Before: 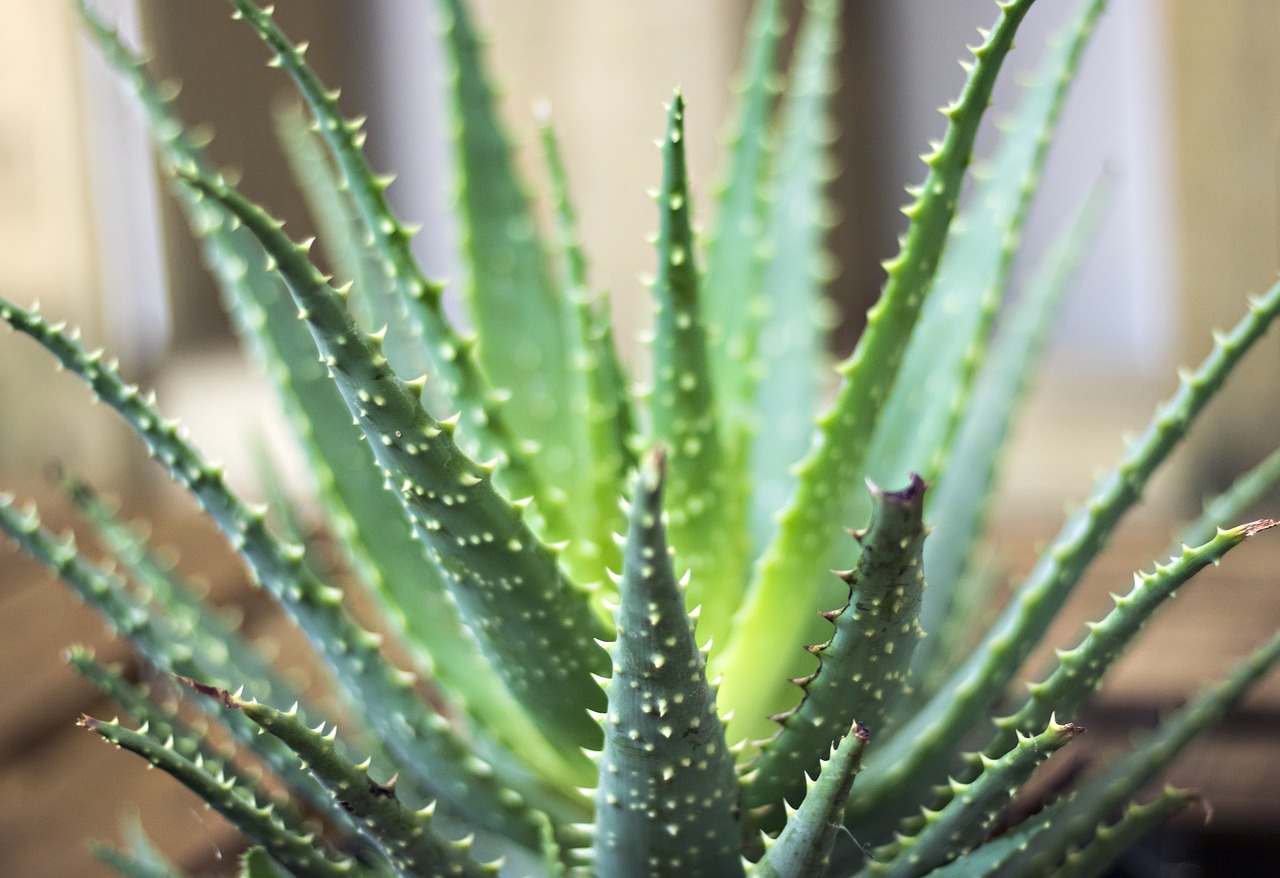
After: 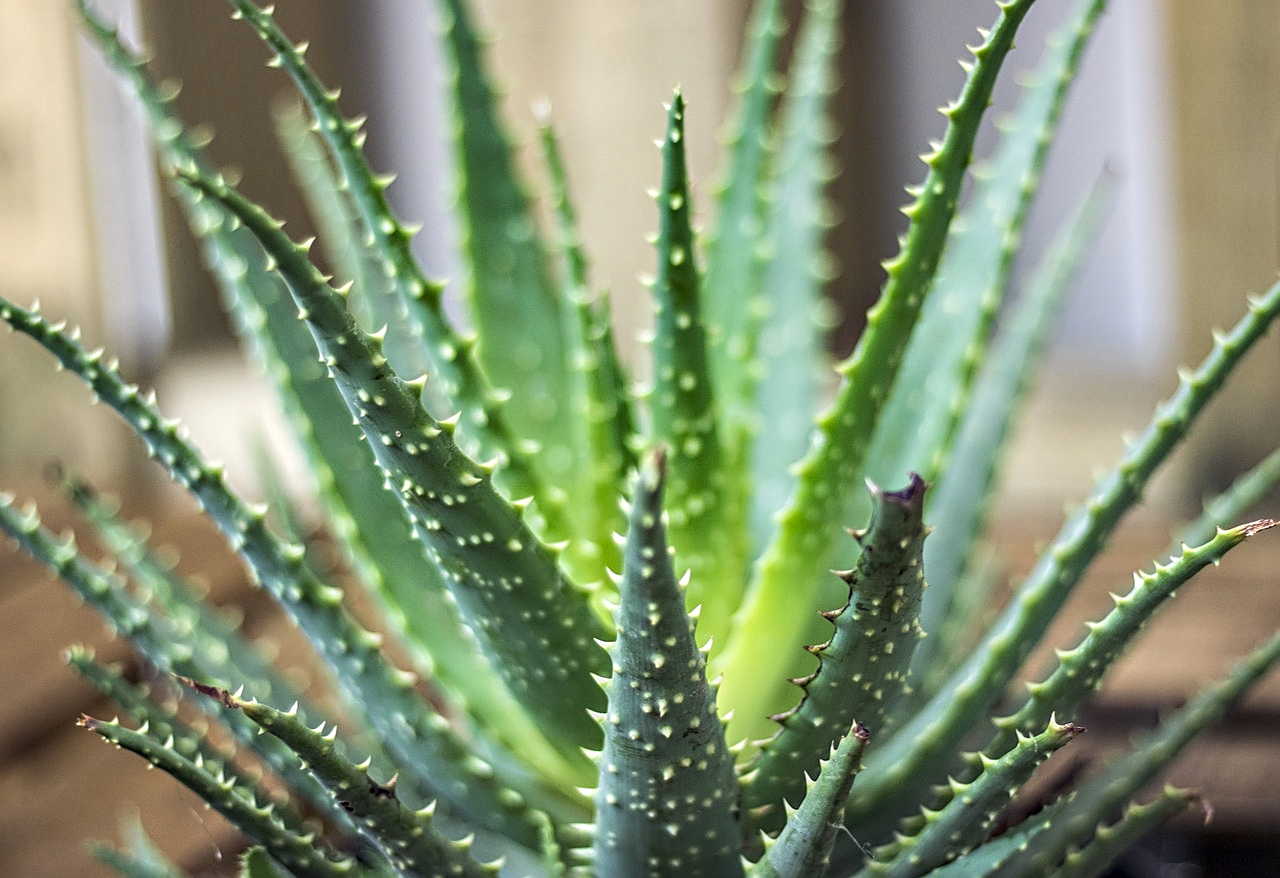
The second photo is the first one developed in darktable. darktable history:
sharpen: on, module defaults
local contrast: highlights 5%, shadows 1%, detail 134%
shadows and highlights: shadows 43.67, white point adjustment -1.37, soften with gaussian
